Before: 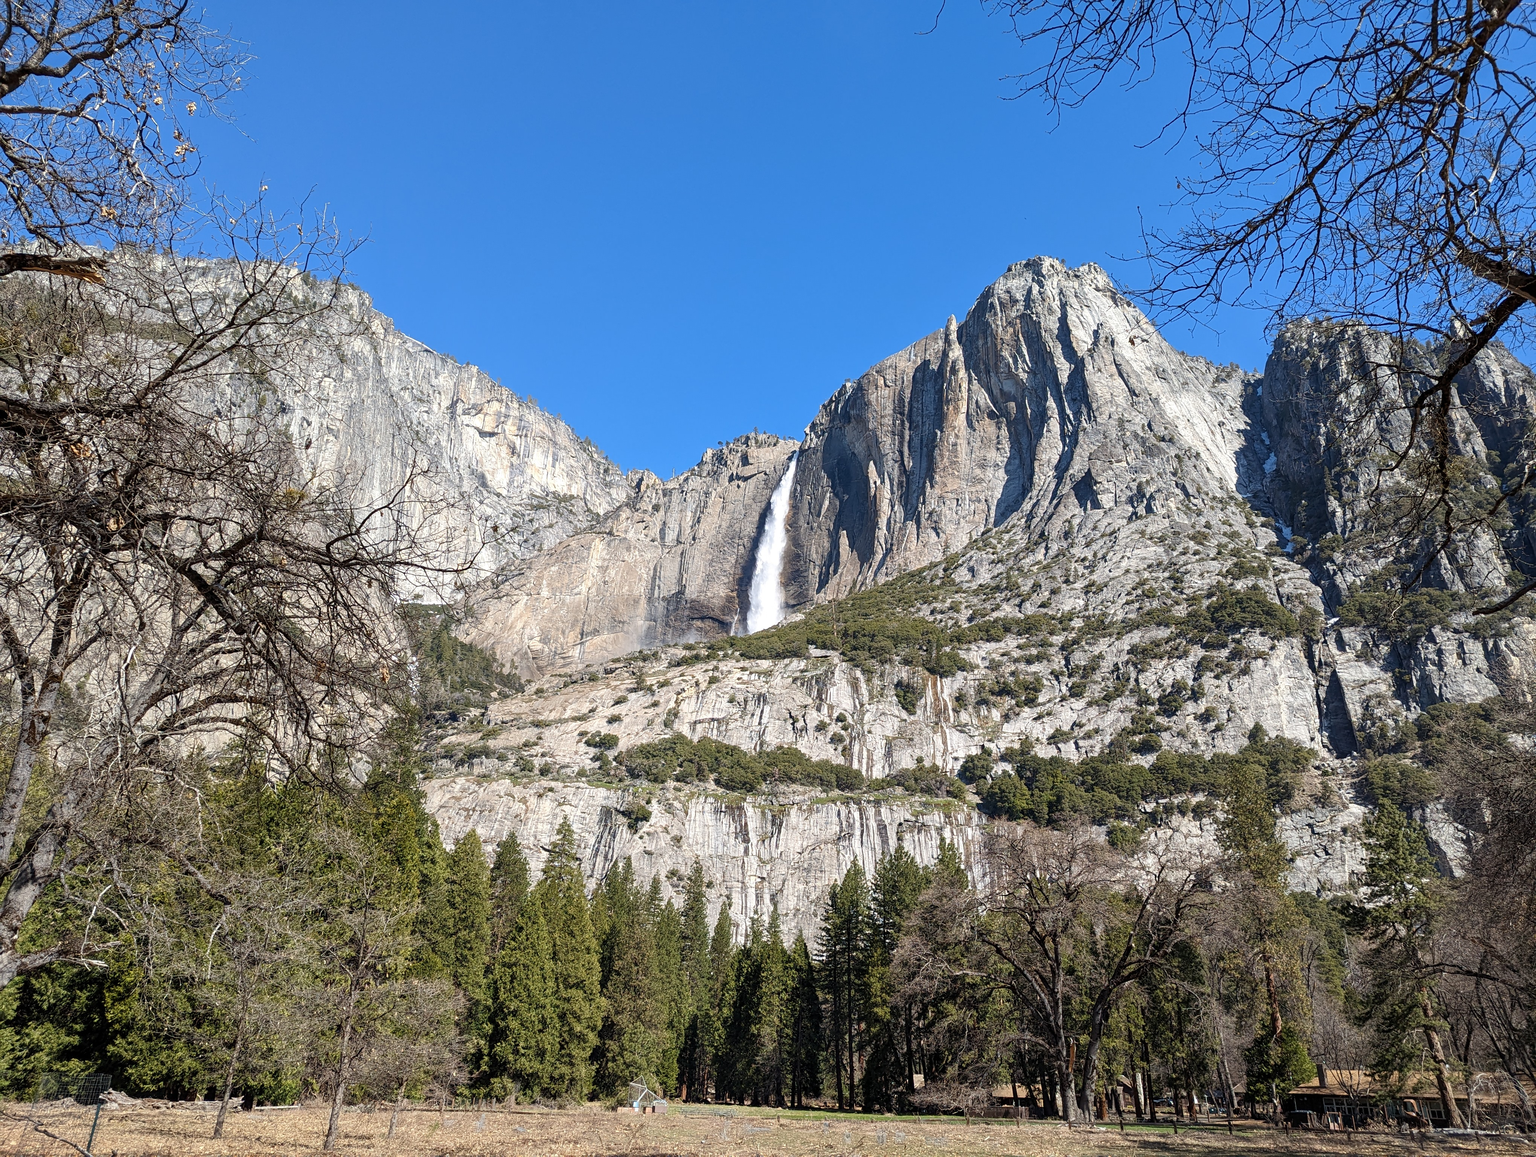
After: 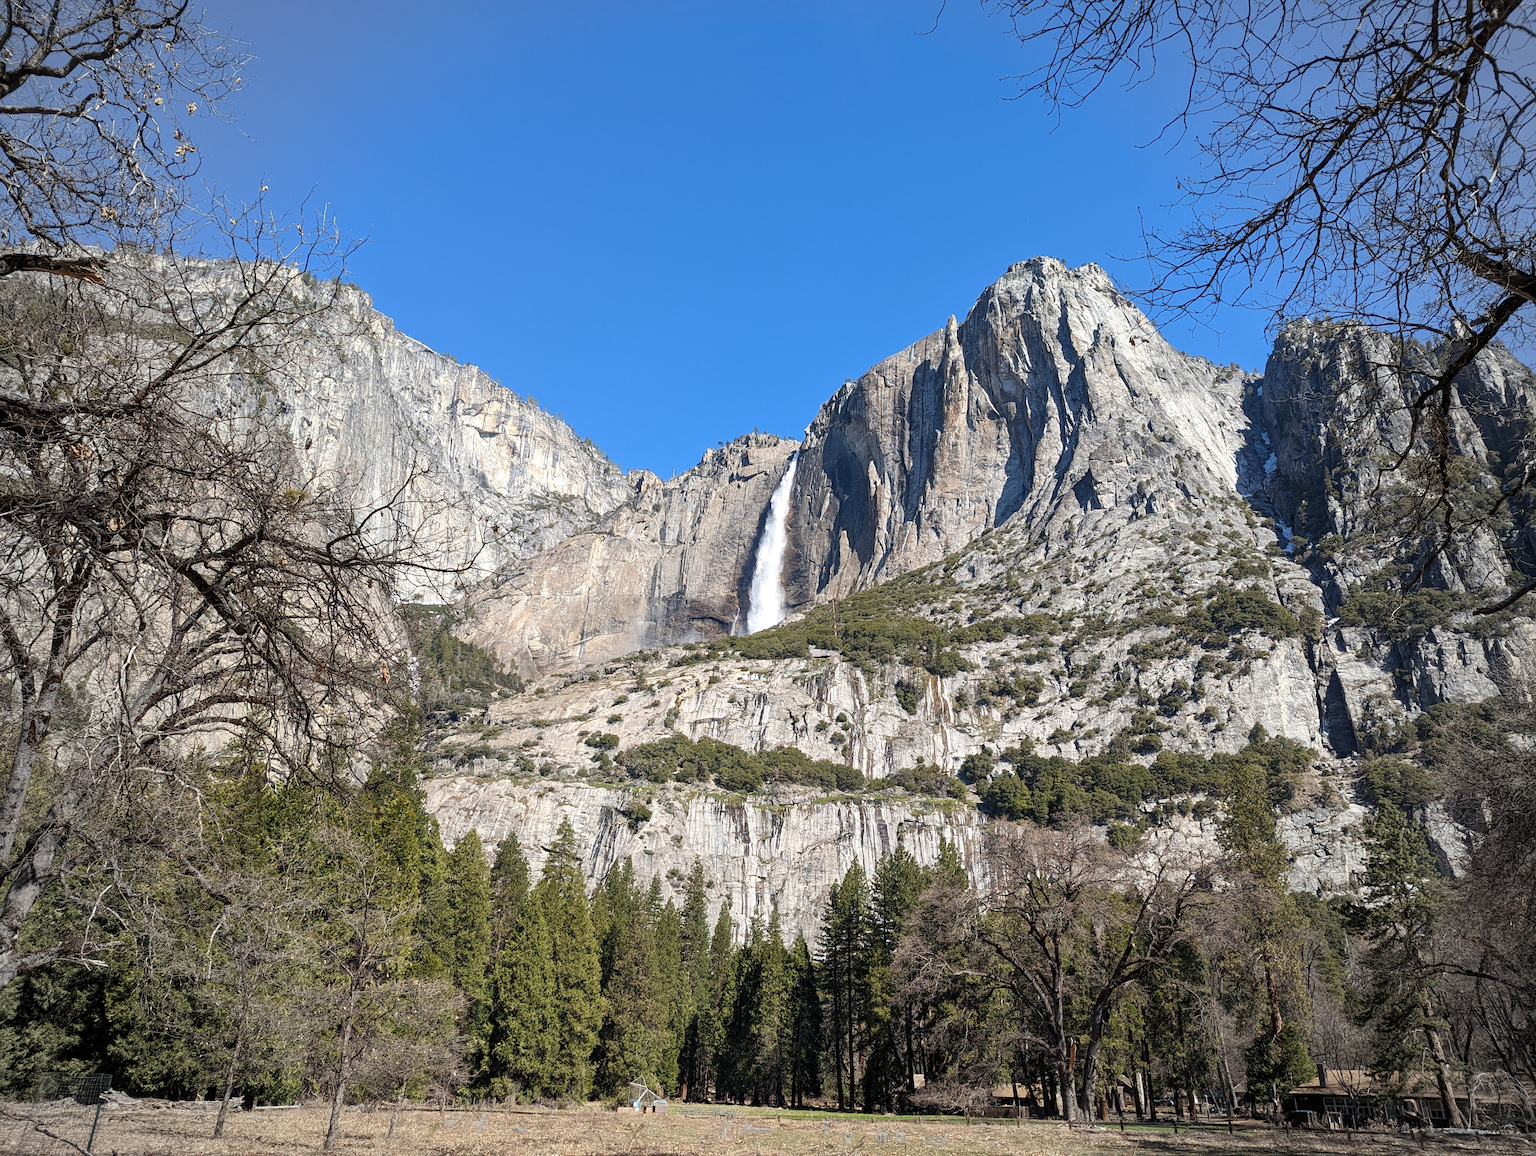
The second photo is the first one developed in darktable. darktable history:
vignetting: fall-off start 71.71%, brightness -0.282
